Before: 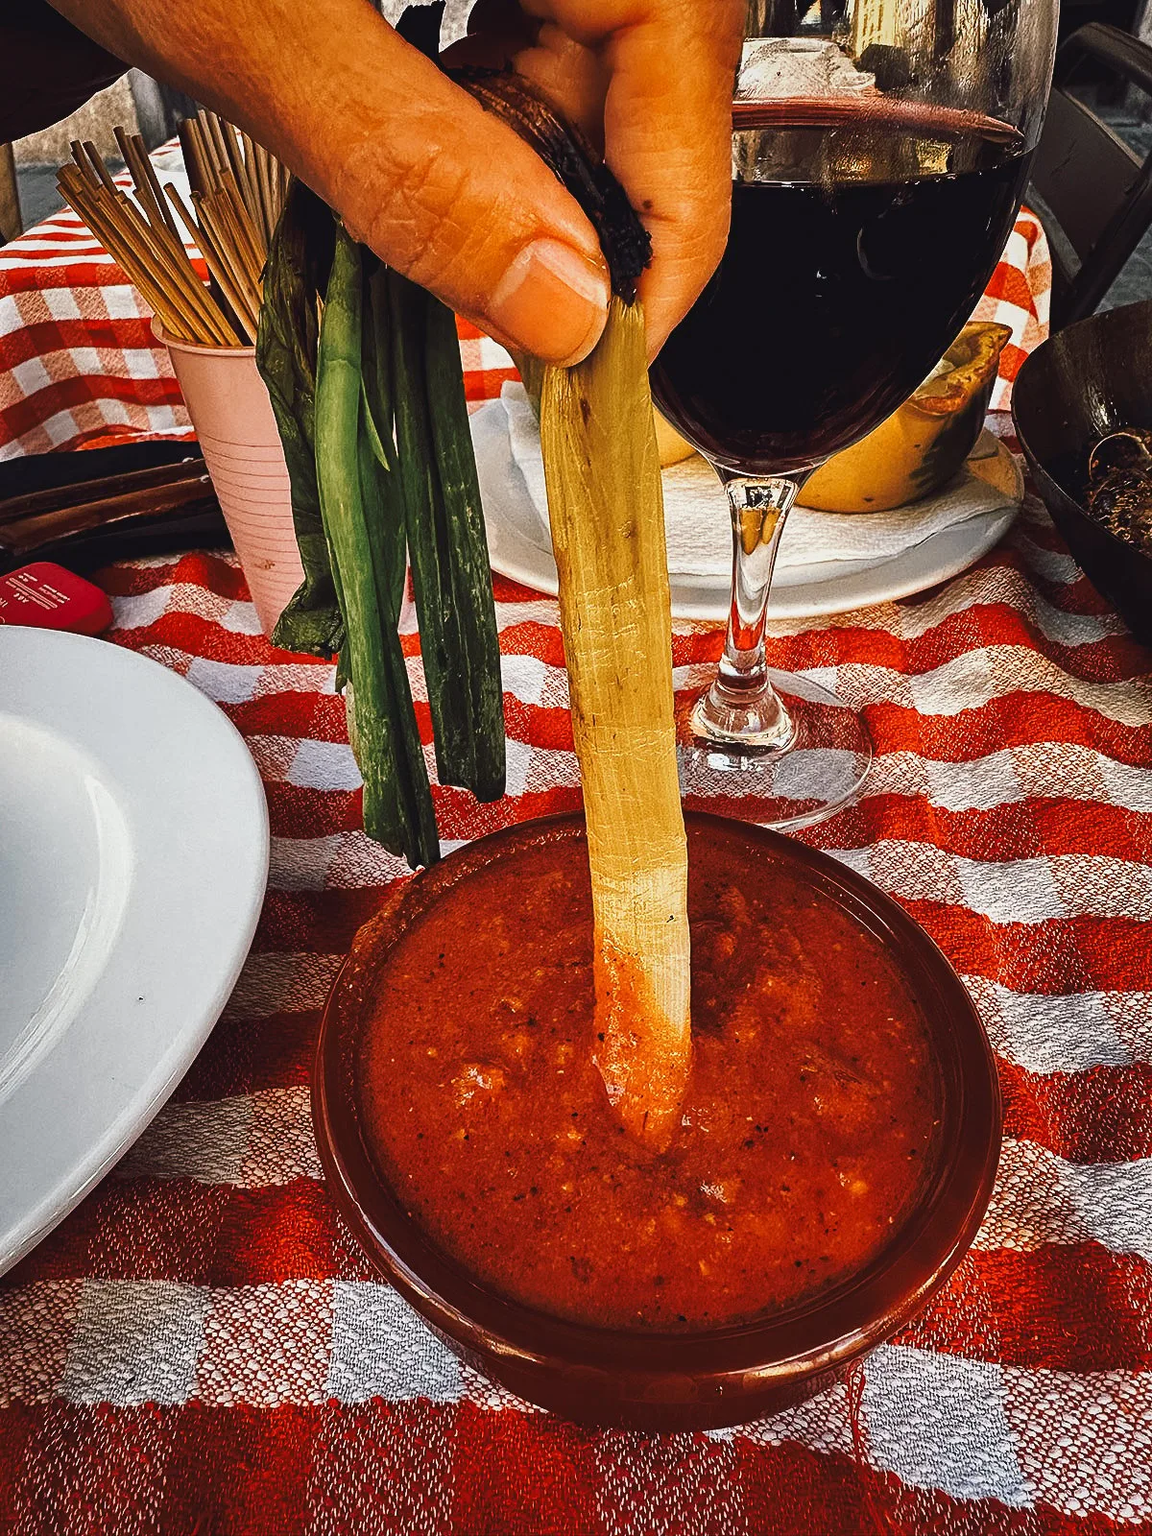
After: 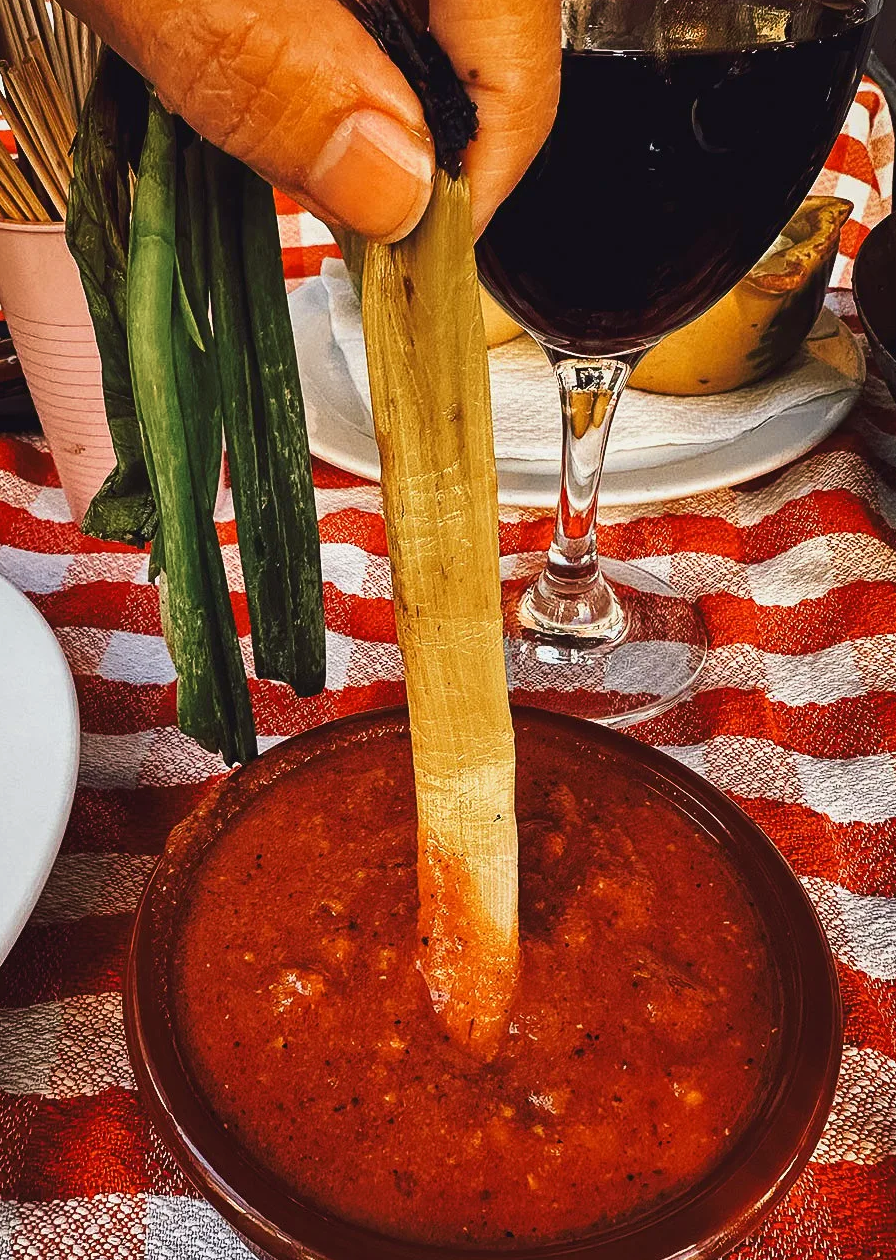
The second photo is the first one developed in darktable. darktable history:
crop: left 16.818%, top 8.71%, right 8.479%, bottom 12.506%
velvia: on, module defaults
